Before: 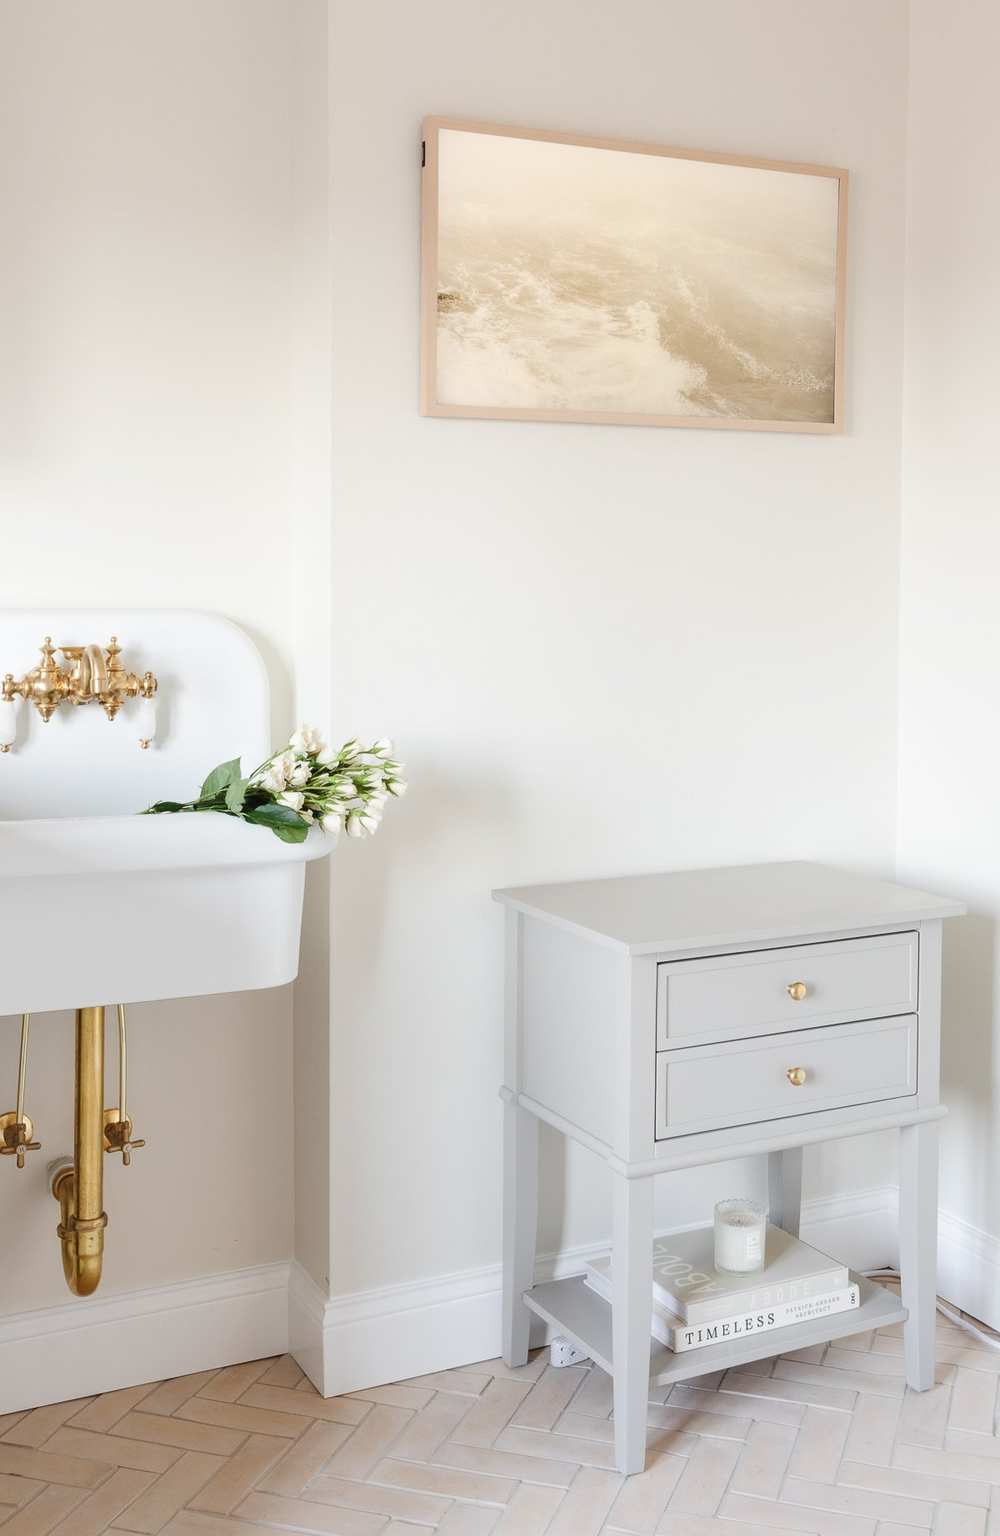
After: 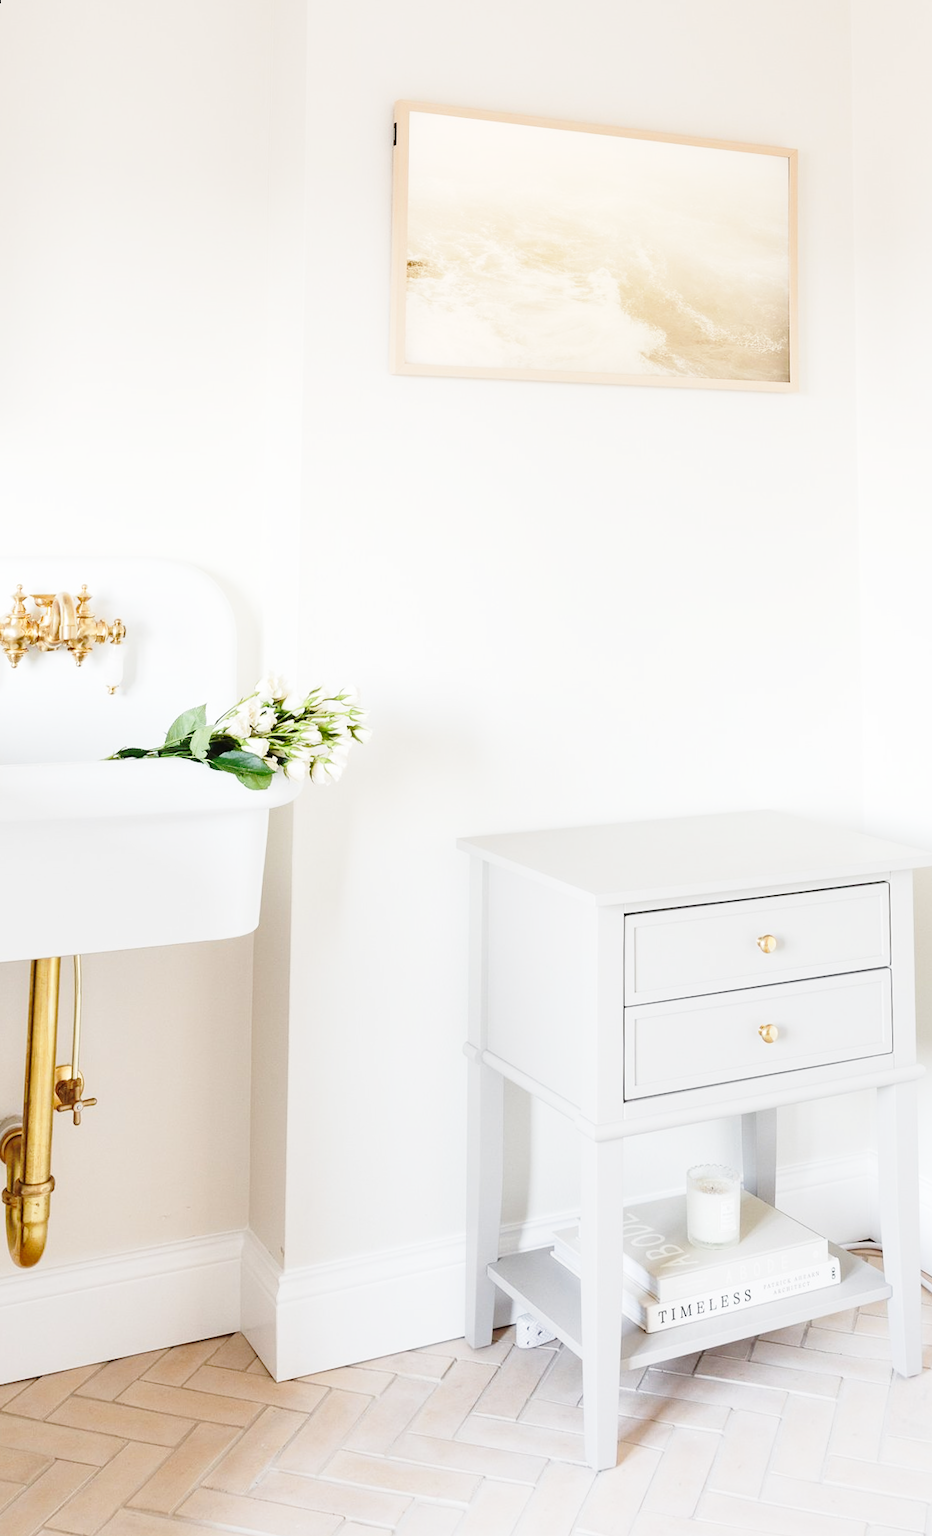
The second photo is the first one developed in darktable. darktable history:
base curve: curves: ch0 [(0, 0) (0.028, 0.03) (0.121, 0.232) (0.46, 0.748) (0.859, 0.968) (1, 1)], preserve colors none
rotate and perspective: rotation 0.215°, lens shift (vertical) -0.139, crop left 0.069, crop right 0.939, crop top 0.002, crop bottom 0.996
